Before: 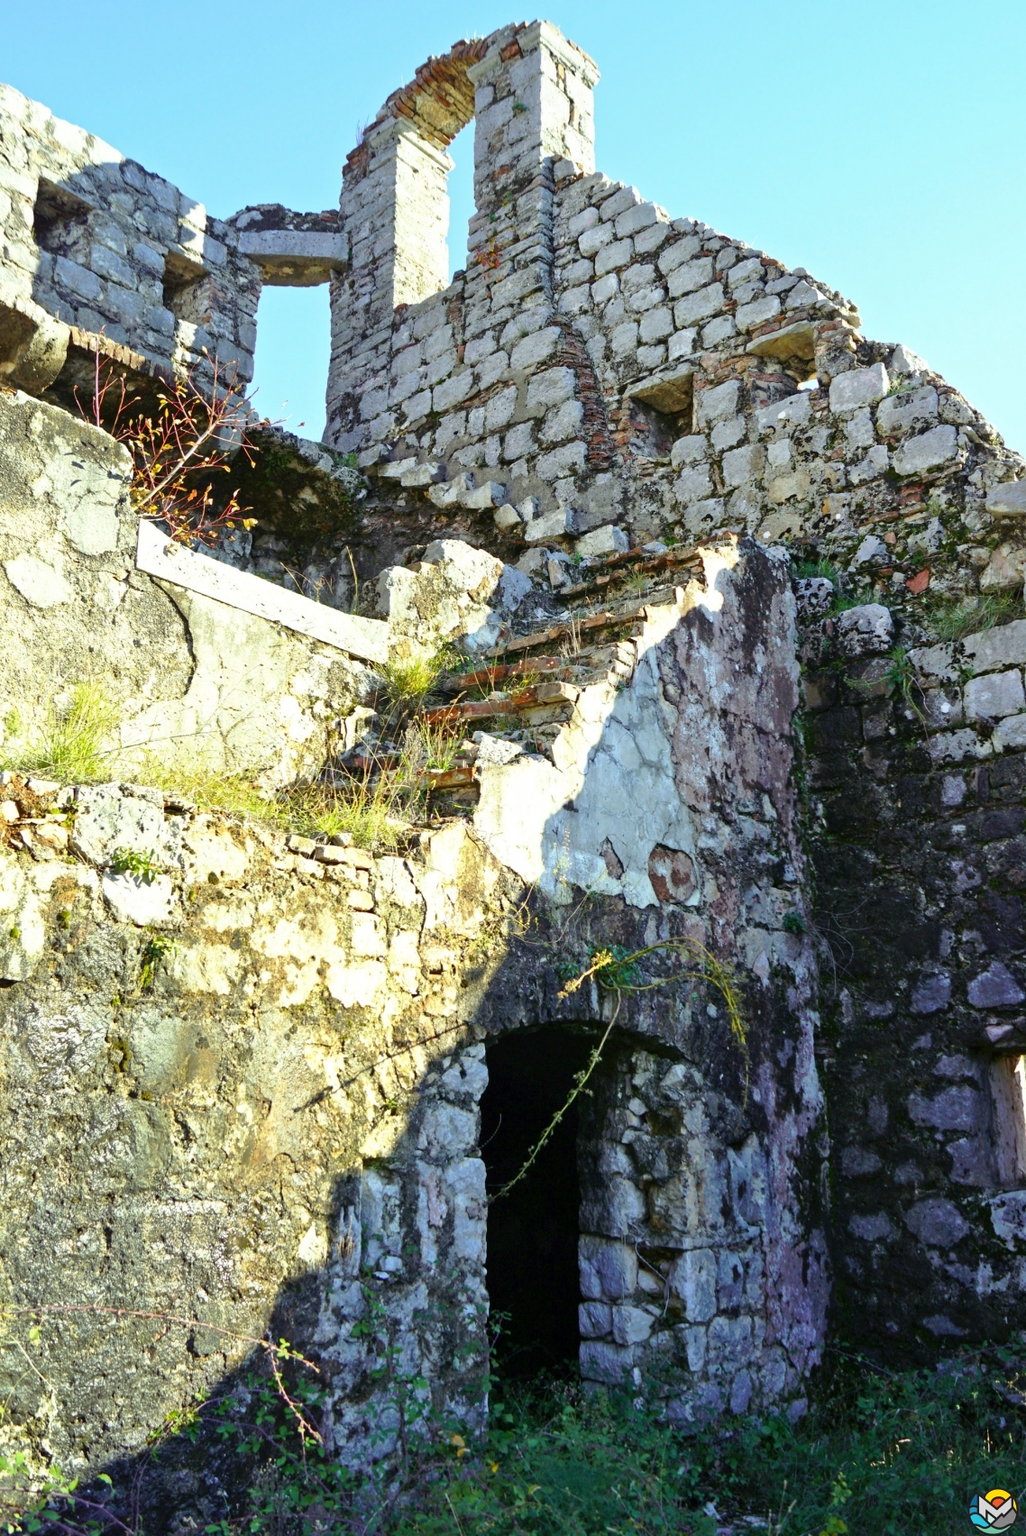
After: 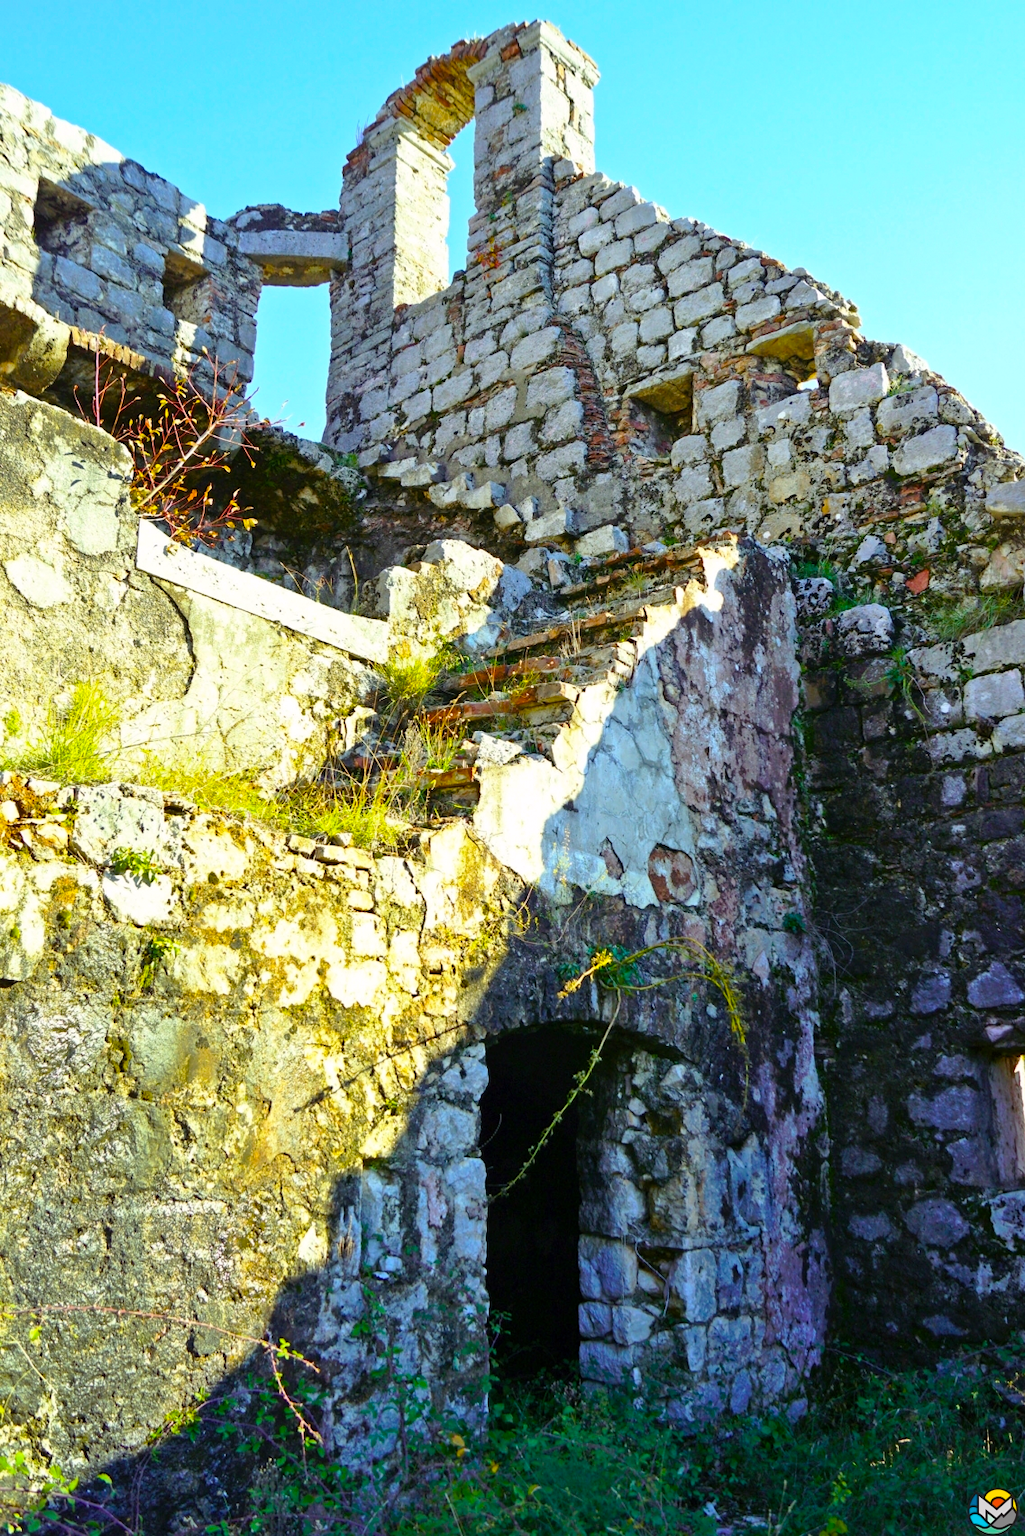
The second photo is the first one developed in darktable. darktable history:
color balance rgb: power › hue 212.38°, highlights gain › chroma 0.218%, highlights gain › hue 330.69°, linear chroma grading › global chroma 16.961%, perceptual saturation grading › global saturation 29.751%
